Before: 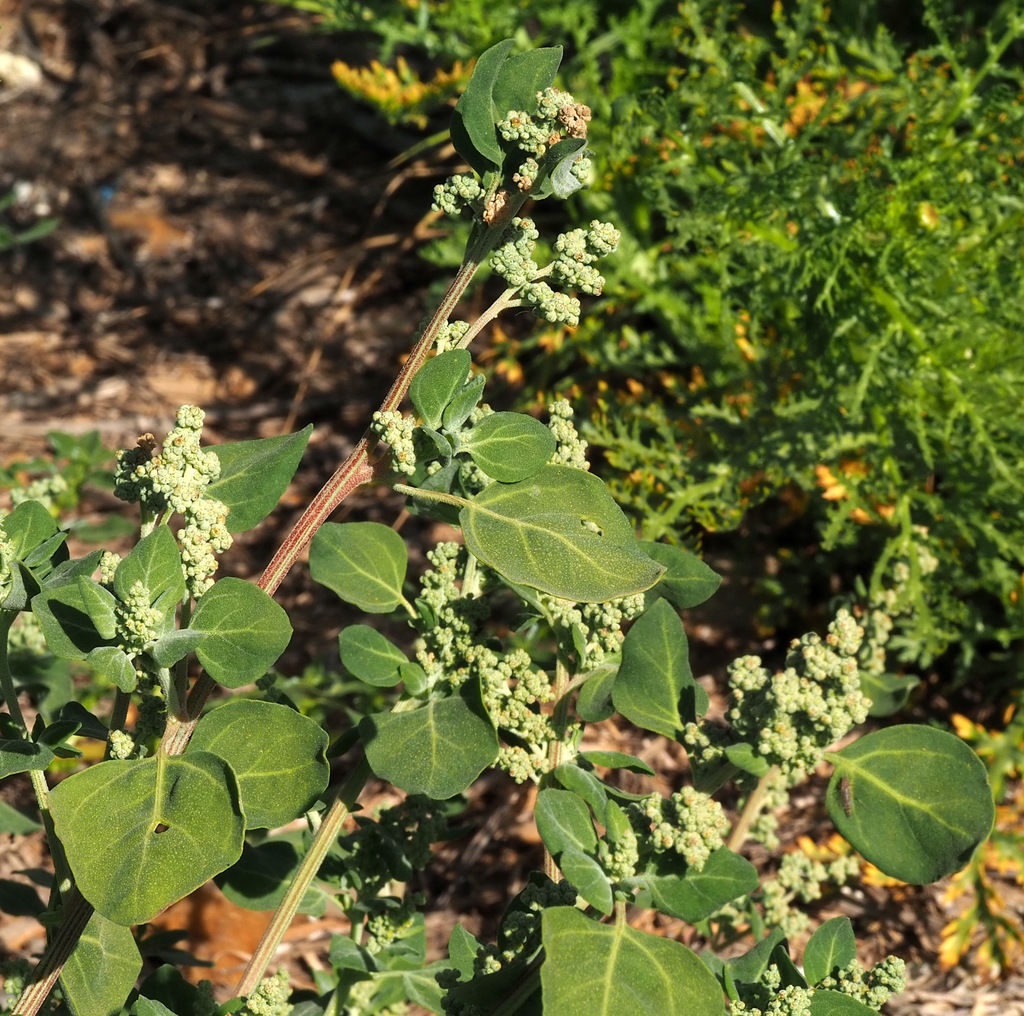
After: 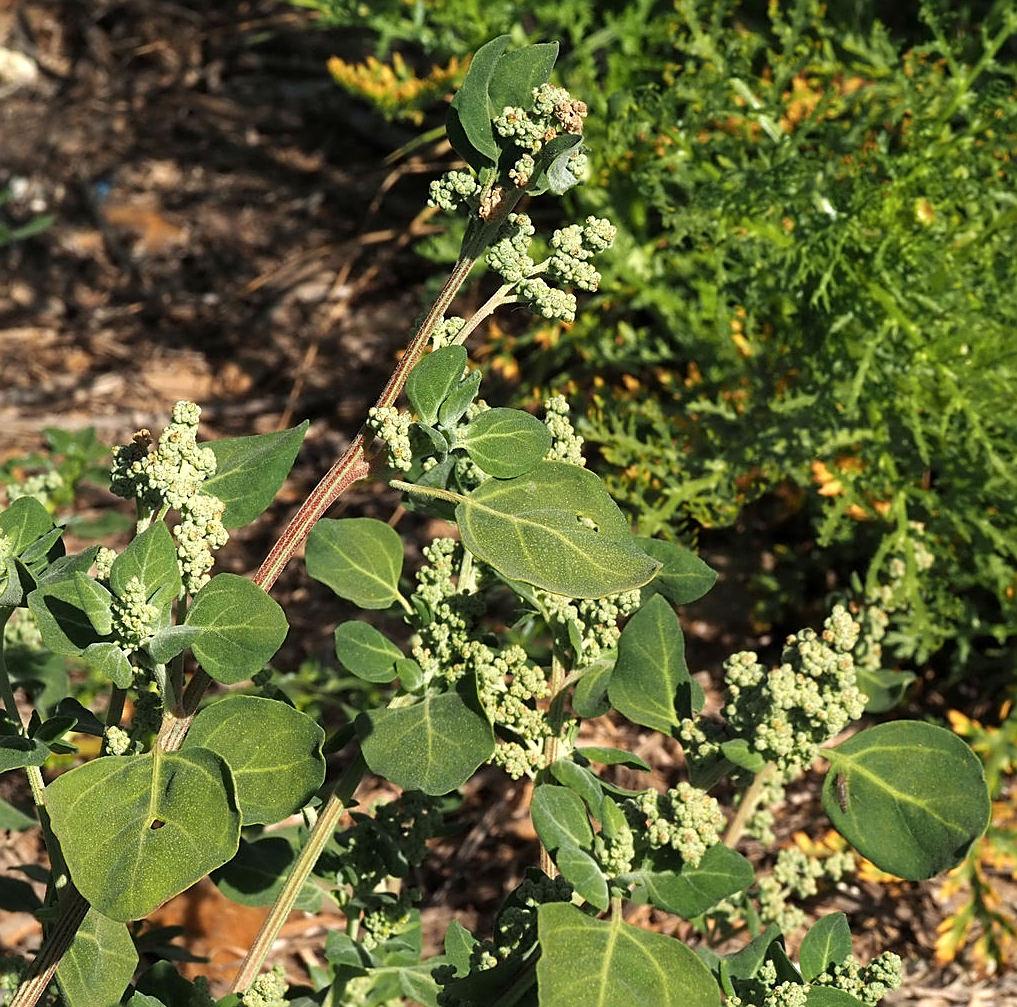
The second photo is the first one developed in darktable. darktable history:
crop: left 0.434%, top 0.485%, right 0.244%, bottom 0.386%
tone equalizer: on, module defaults
contrast brightness saturation: saturation -0.05
sharpen: on, module defaults
